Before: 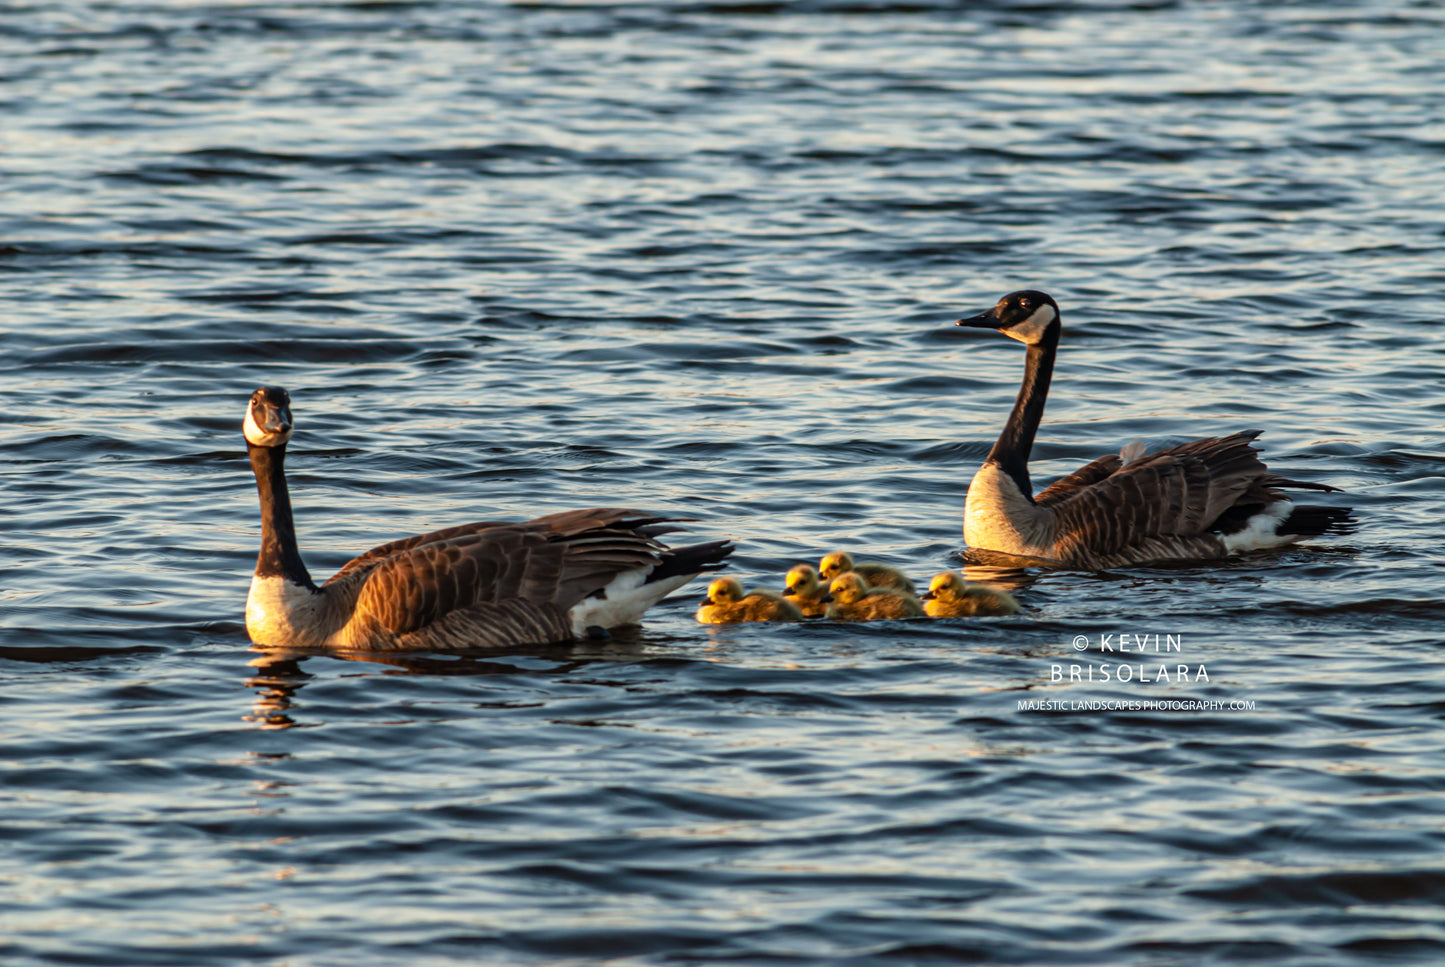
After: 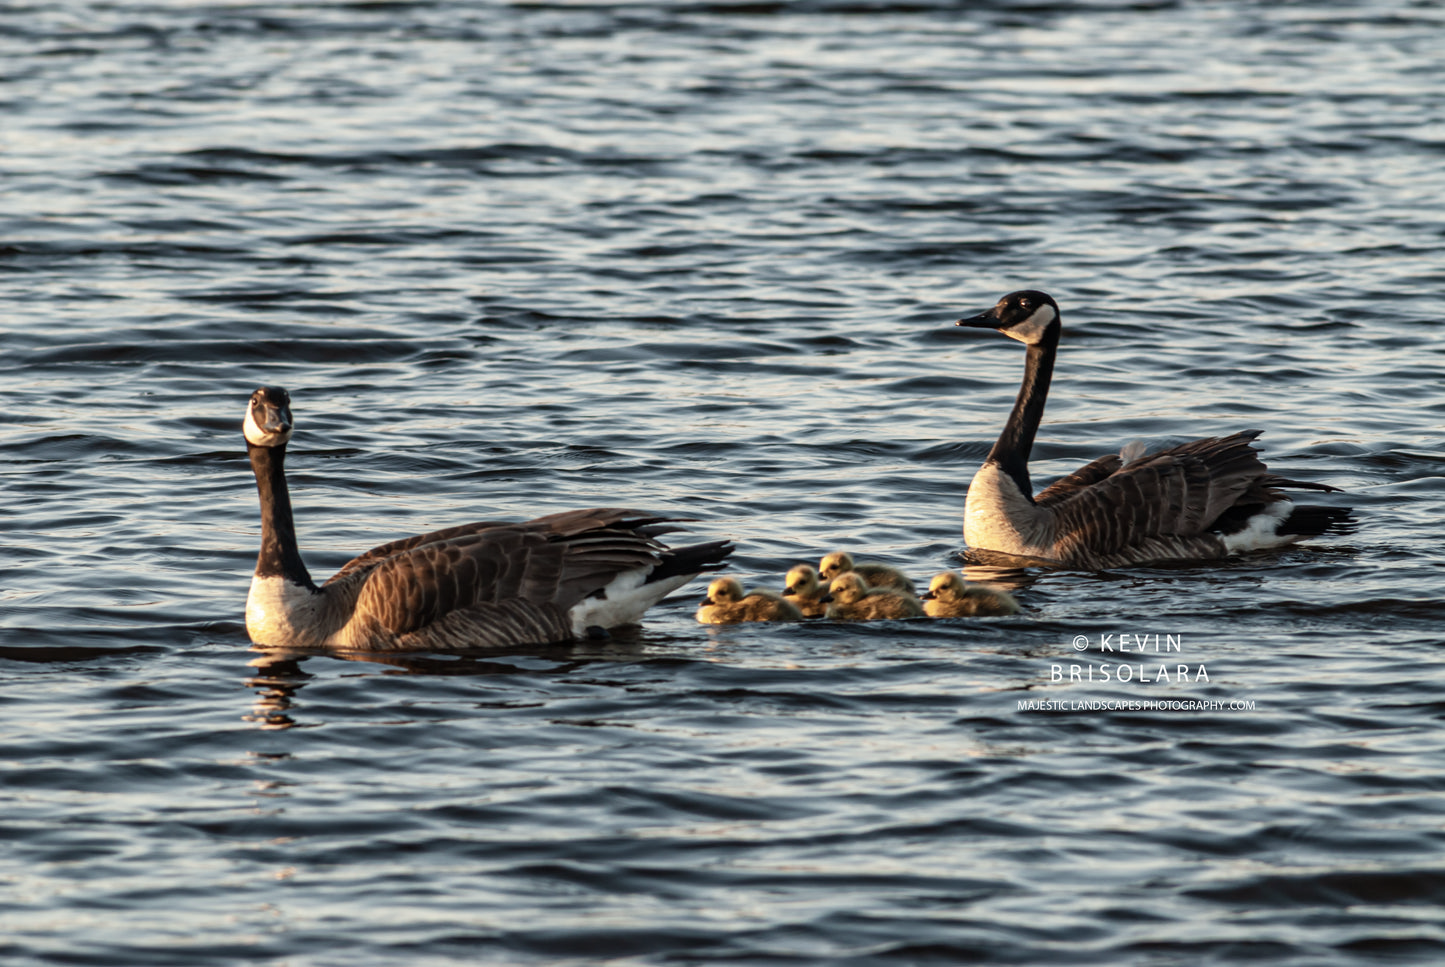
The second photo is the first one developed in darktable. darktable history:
contrast brightness saturation: contrast 0.095, saturation -0.352
